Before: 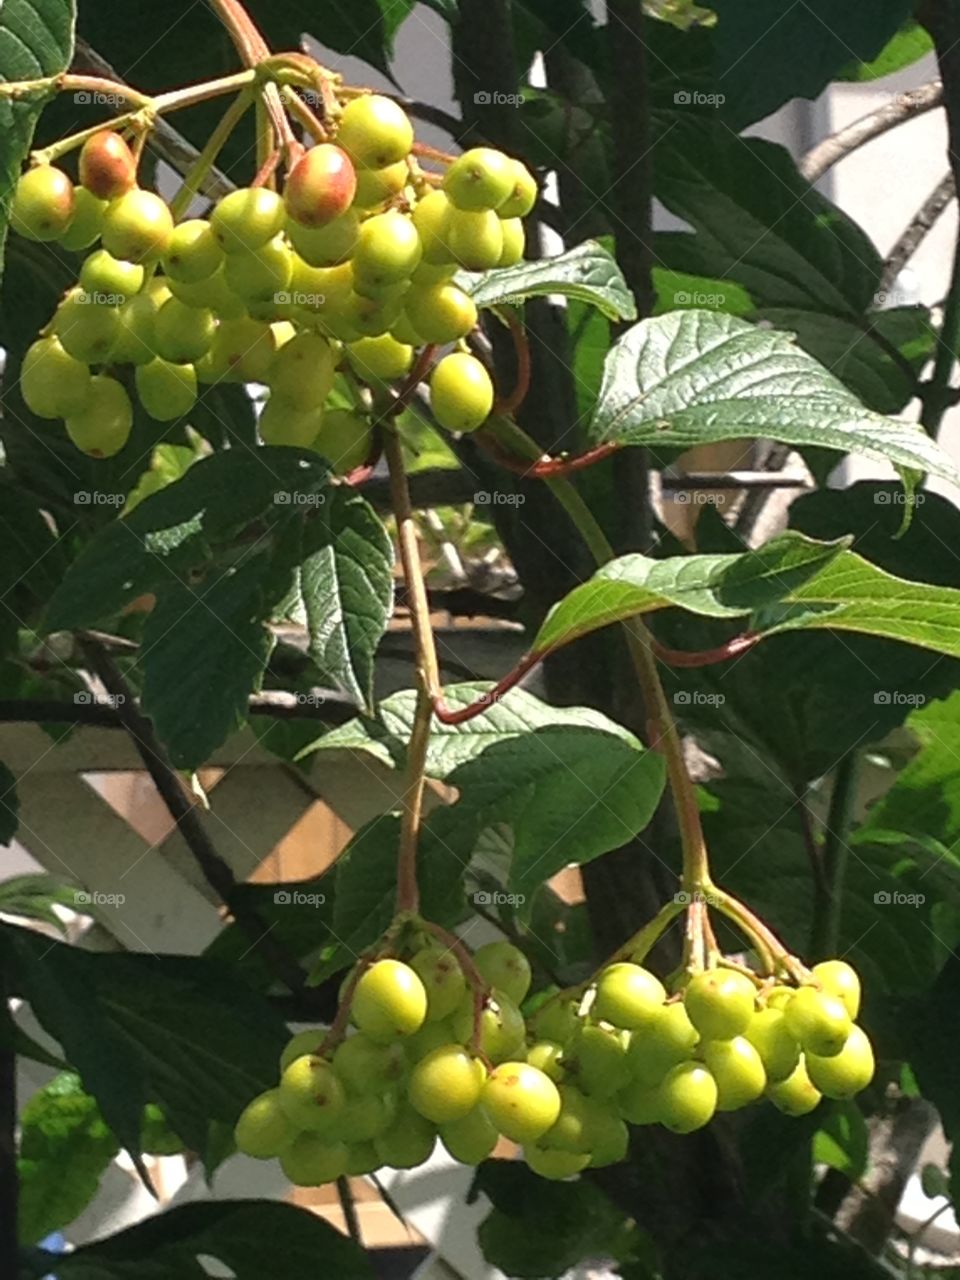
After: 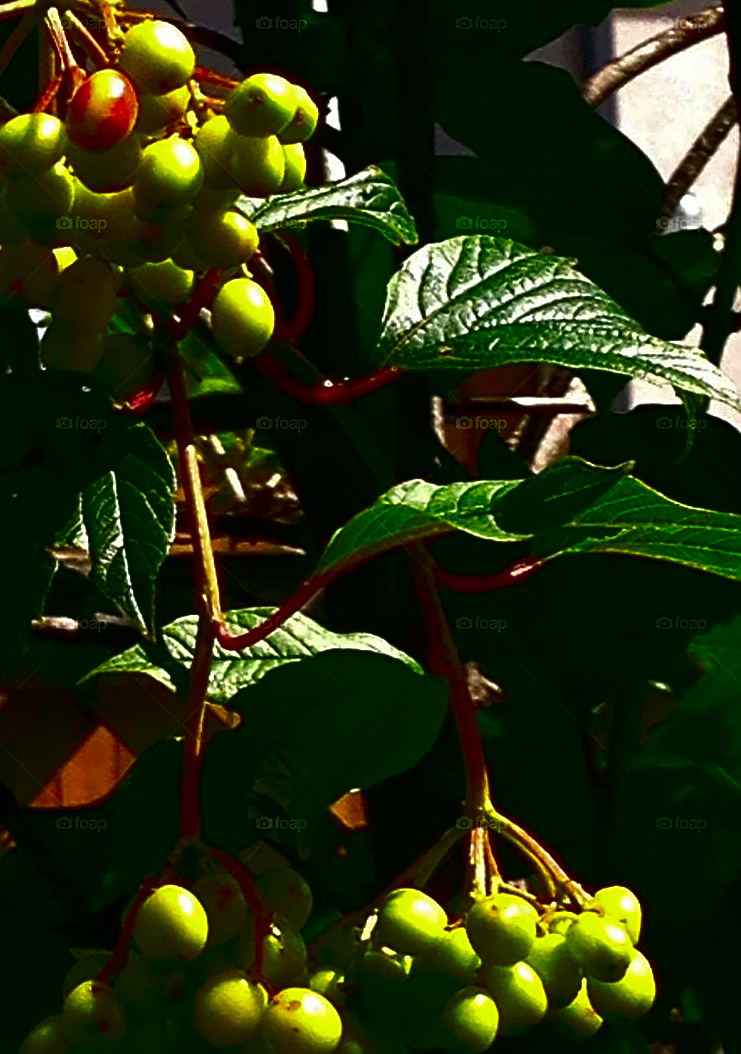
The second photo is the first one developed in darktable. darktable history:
contrast brightness saturation: brightness -0.998, saturation 0.985
crop: left 22.791%, top 5.877%, bottom 11.718%
sharpen: on, module defaults
haze removal: strength 0.284, distance 0.256, compatibility mode true, adaptive false
